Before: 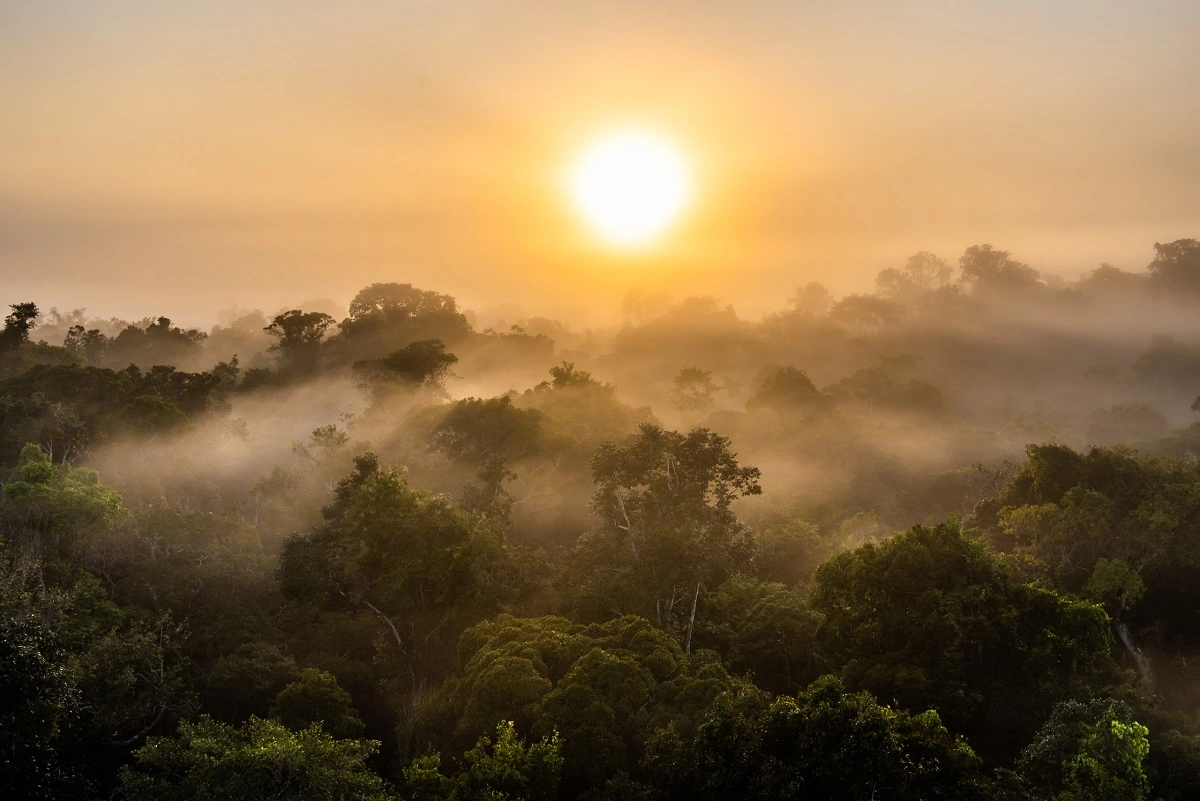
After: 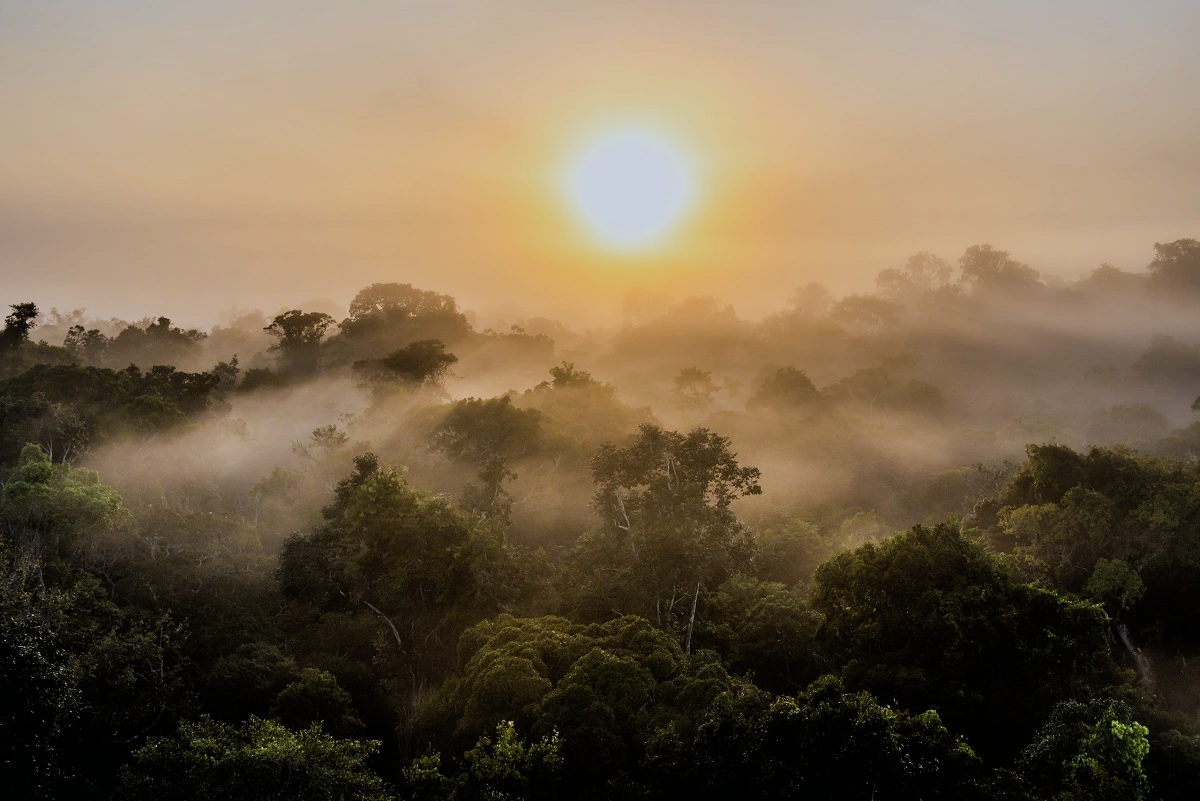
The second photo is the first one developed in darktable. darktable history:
filmic rgb: black relative exposure -7.65 EV, white relative exposure 4.56 EV, hardness 3.61
color calibration: x 0.367, y 0.379, temperature 4397.26 K
